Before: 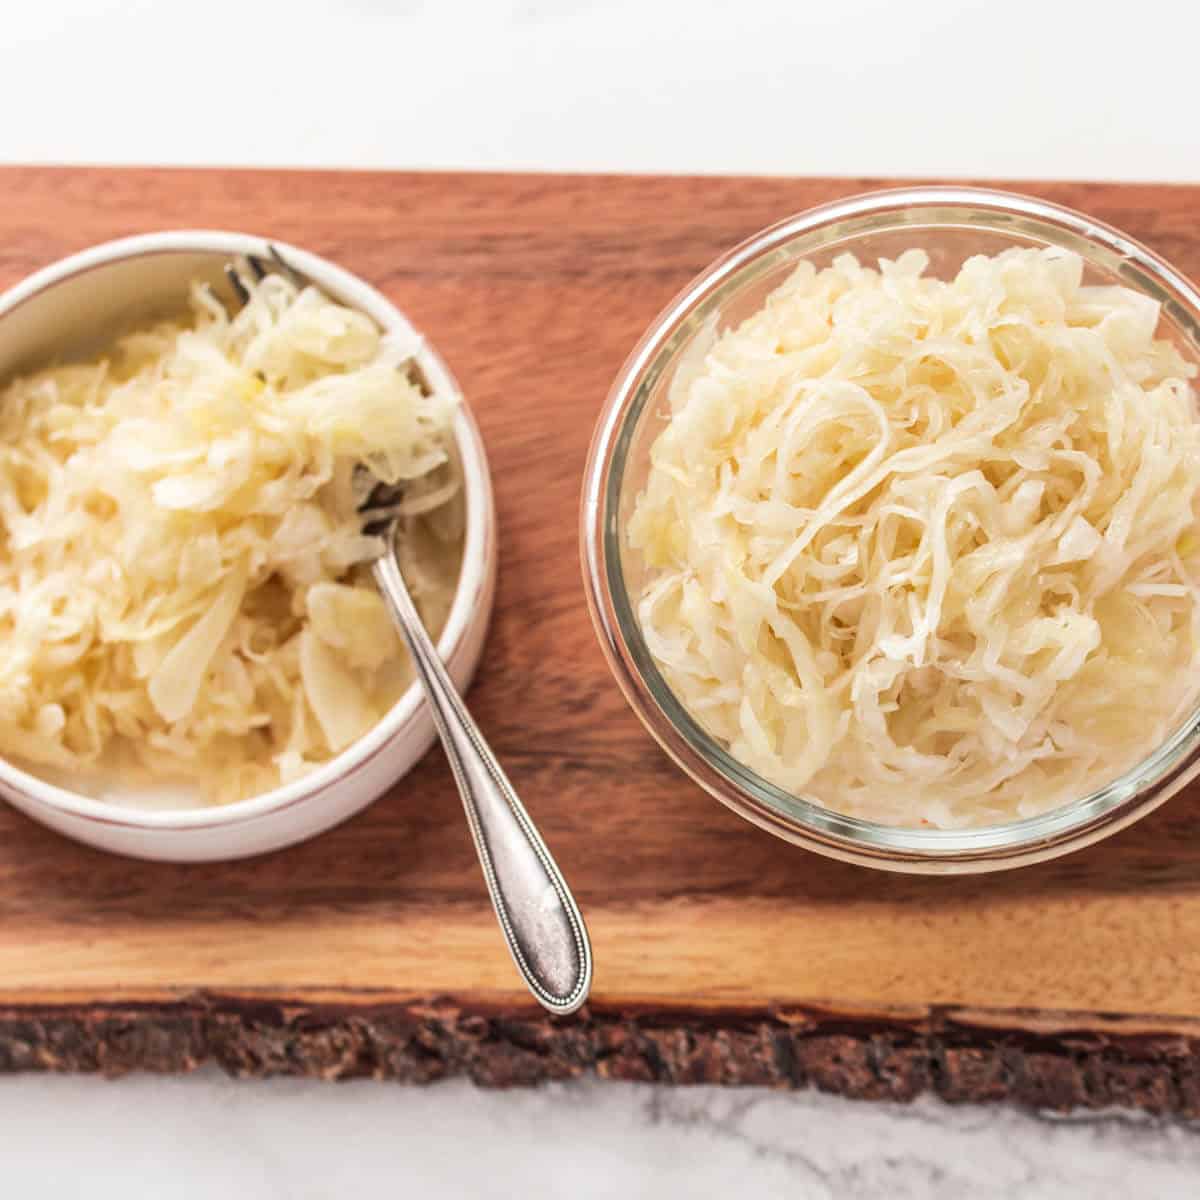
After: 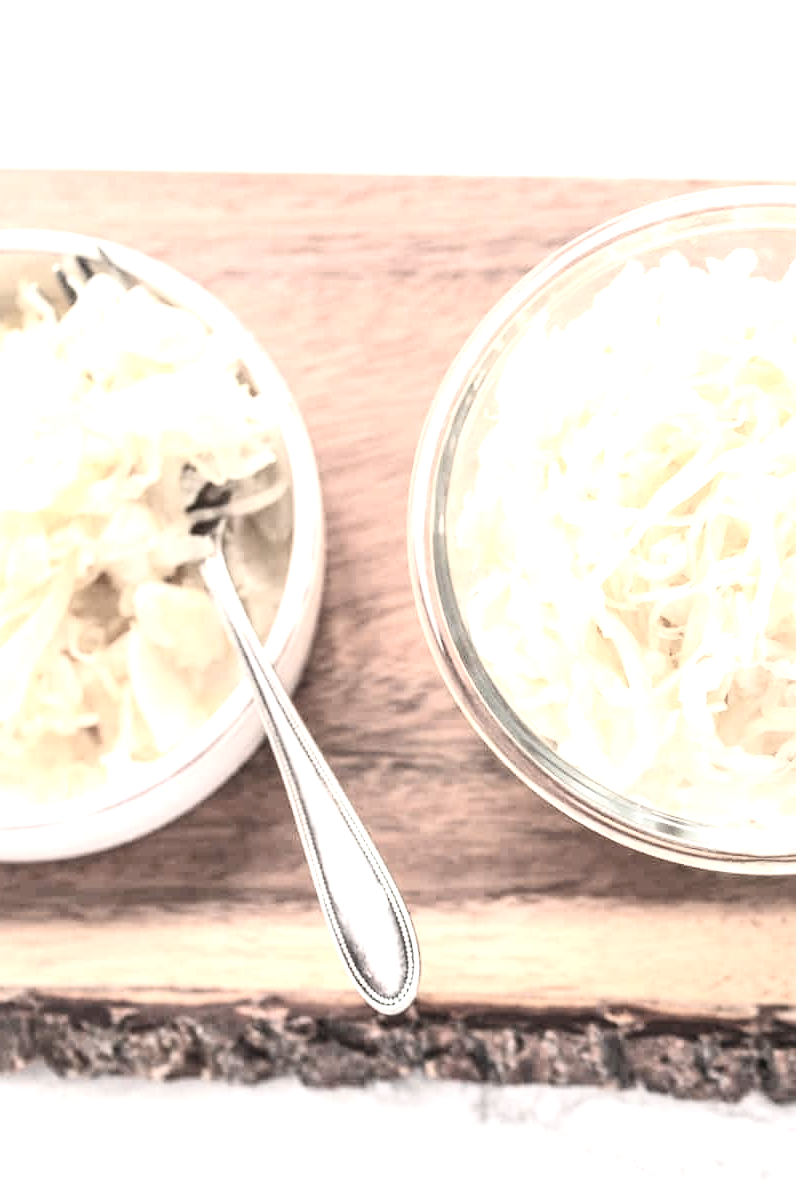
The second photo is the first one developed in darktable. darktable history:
color correction: highlights b* -0.033, saturation 0.312
contrast brightness saturation: contrast 0.201, brightness 0.165, saturation 0.216
crop and rotate: left 14.334%, right 19.264%
exposure: exposure 1.224 EV, compensate highlight preservation false
